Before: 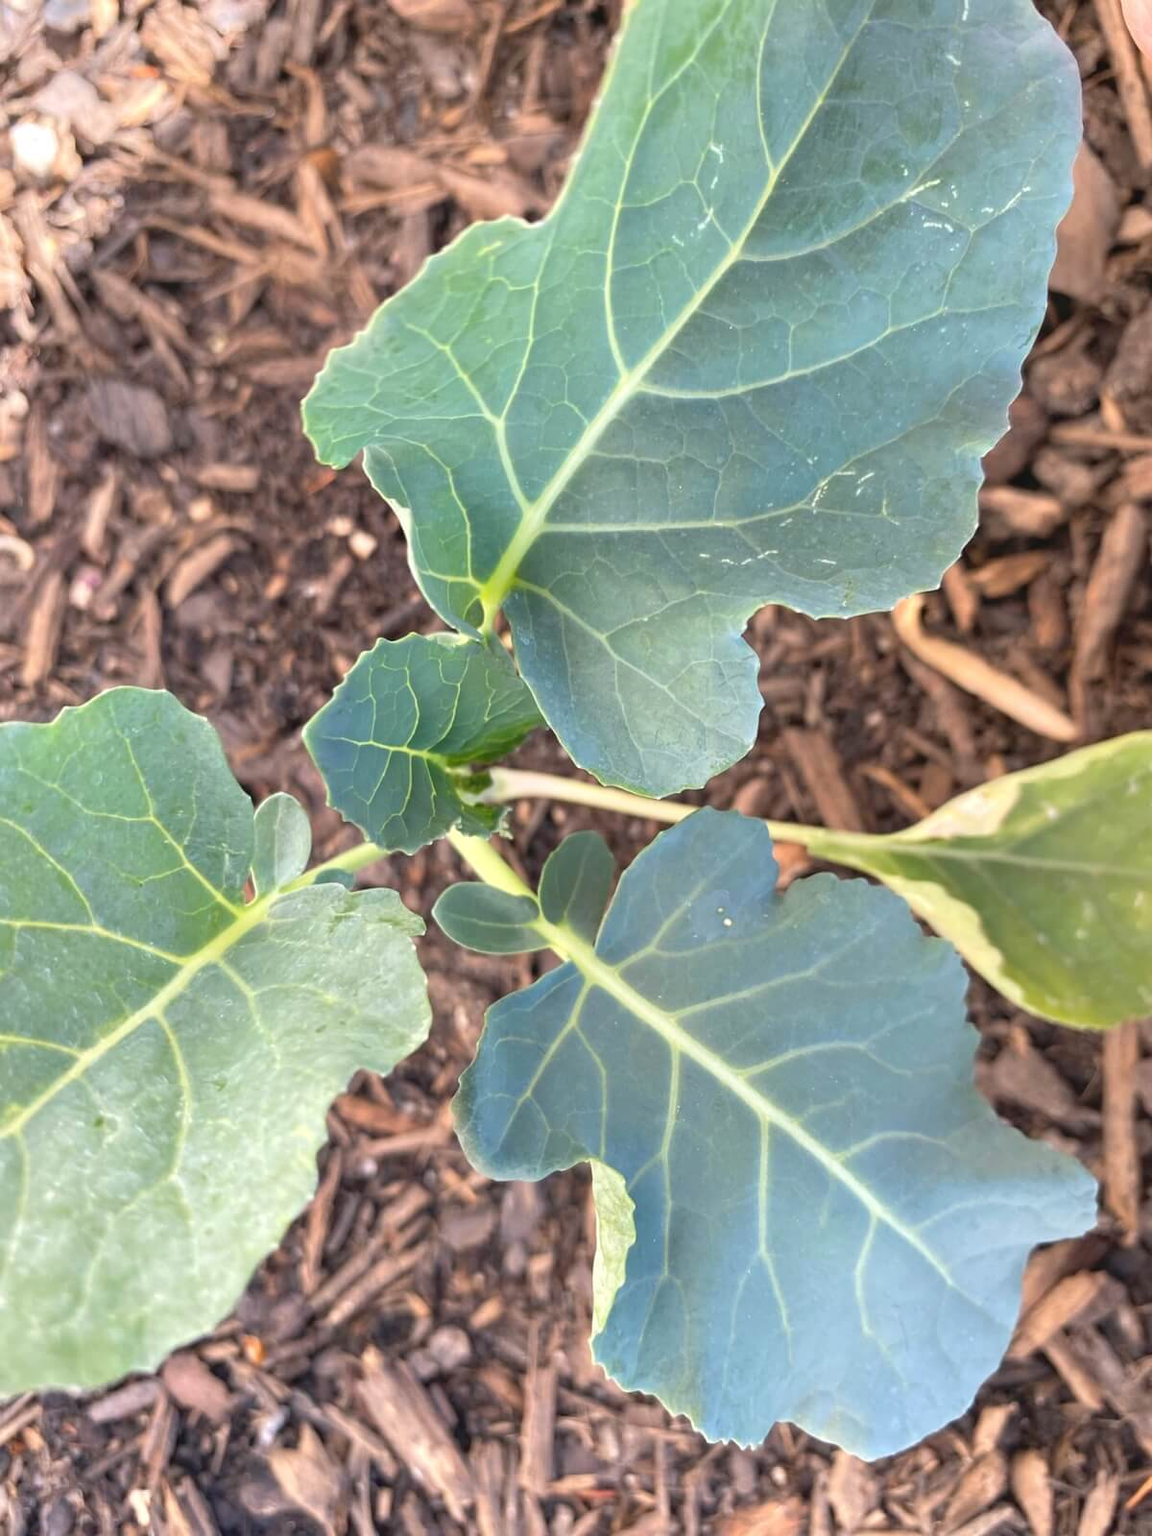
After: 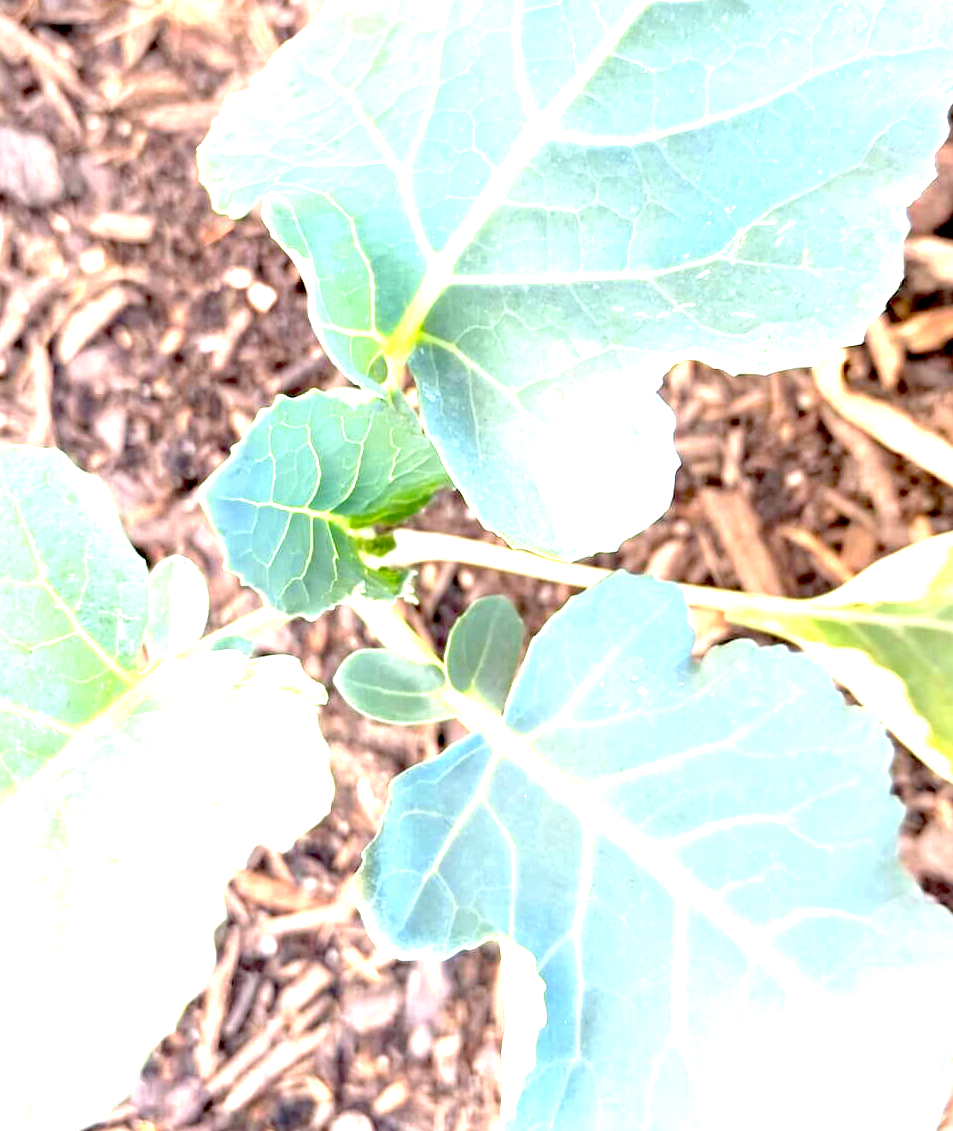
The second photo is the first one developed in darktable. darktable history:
crop: left 9.712%, top 16.928%, right 10.845%, bottom 12.332%
exposure: black level correction 0.016, exposure 1.774 EV, compensate highlight preservation false
